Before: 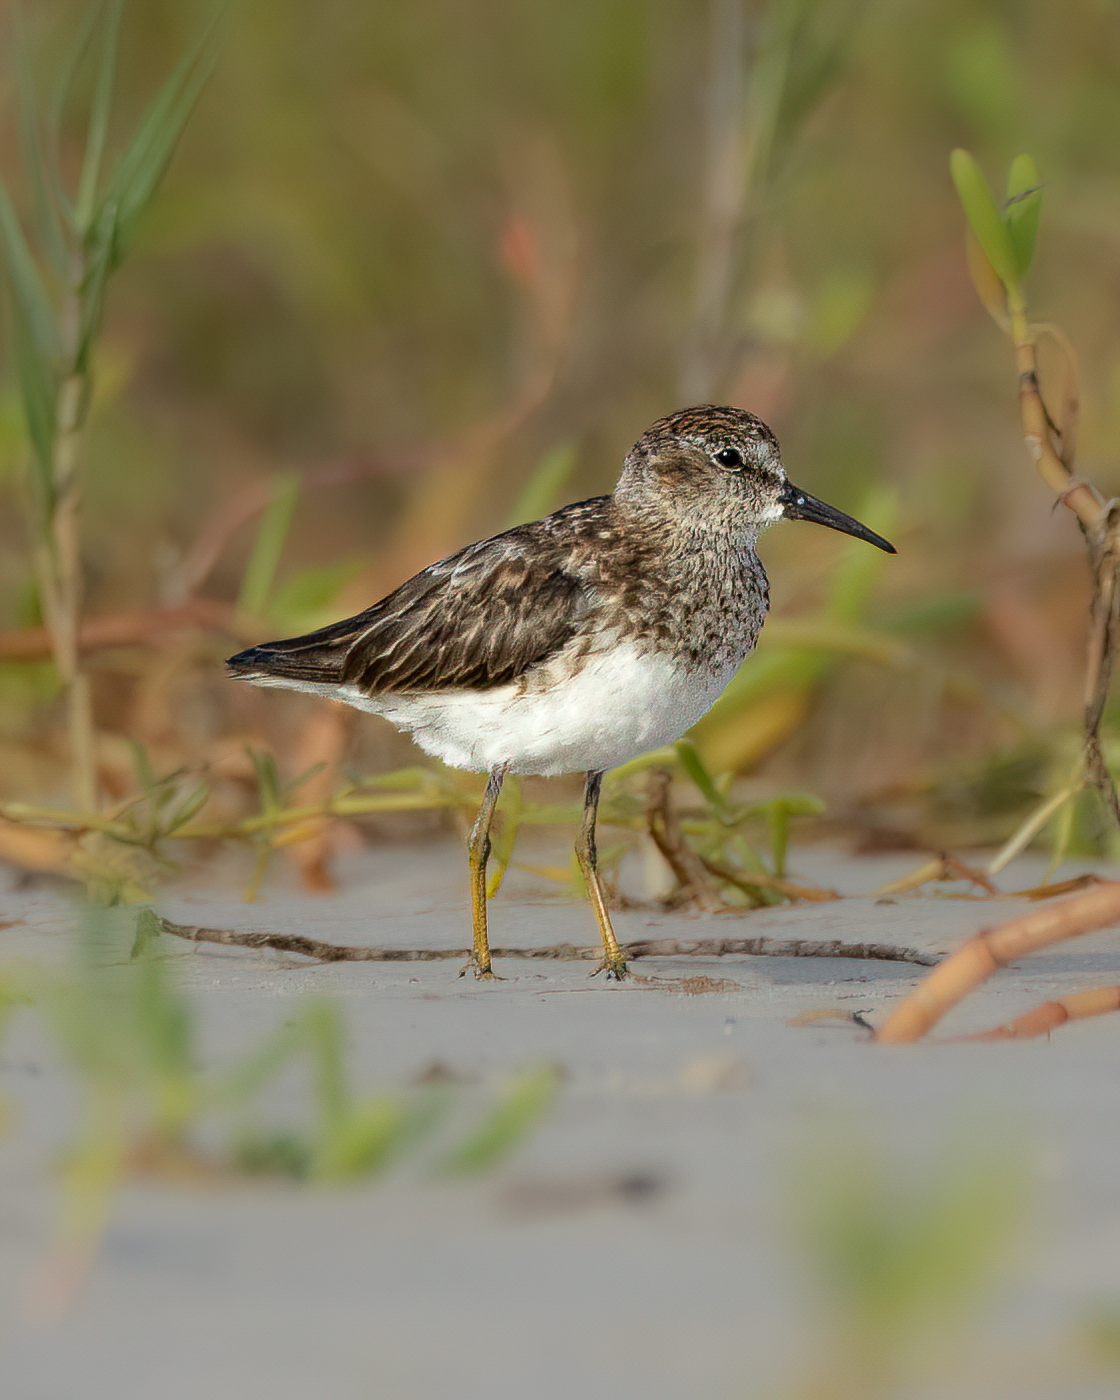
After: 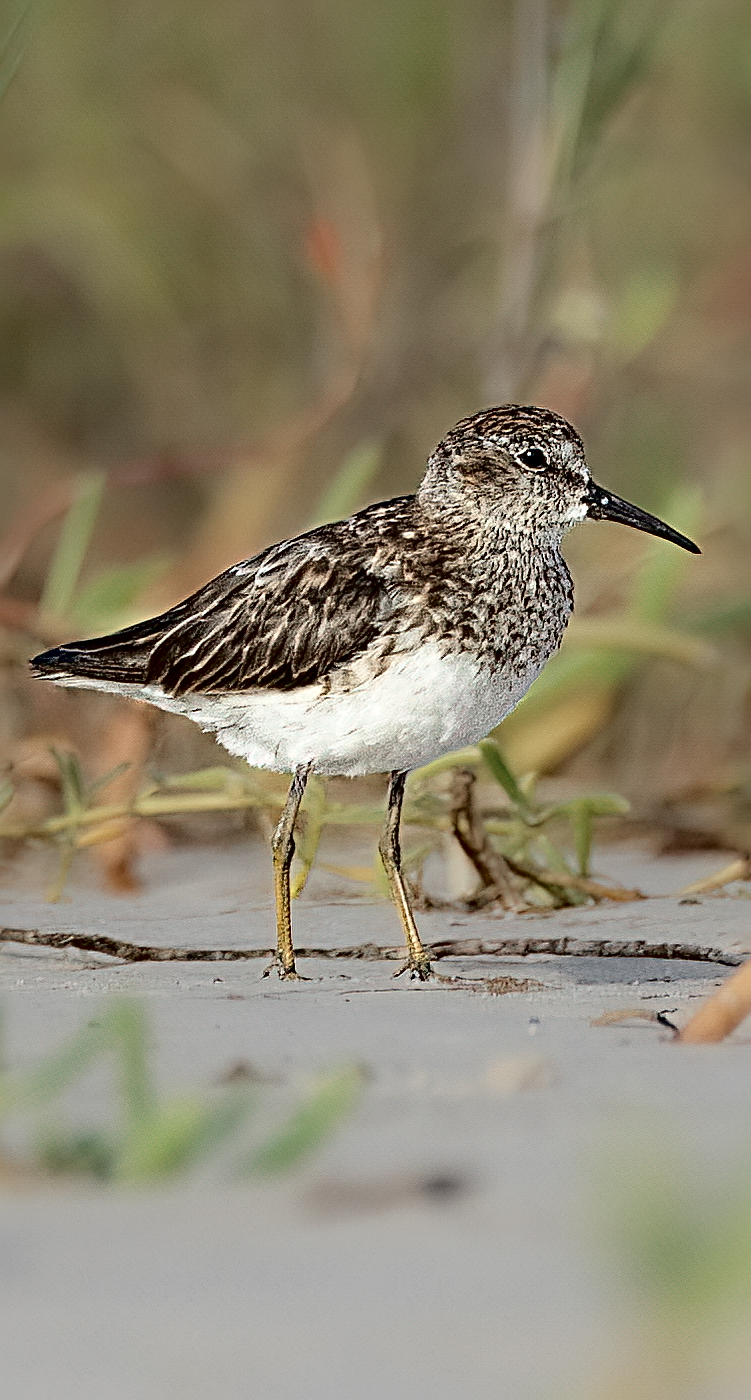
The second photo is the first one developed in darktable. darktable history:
color zones: curves: ch0 [(0, 0.5) (0.125, 0.4) (0.25, 0.5) (0.375, 0.4) (0.5, 0.4) (0.625, 0.35) (0.75, 0.35) (0.875, 0.5)]; ch1 [(0, 0.35) (0.125, 0.45) (0.25, 0.35) (0.375, 0.35) (0.5, 0.35) (0.625, 0.35) (0.75, 0.45) (0.875, 0.35)]; ch2 [(0, 0.6) (0.125, 0.5) (0.25, 0.5) (0.375, 0.6) (0.5, 0.6) (0.625, 0.5) (0.75, 0.5) (0.875, 0.5)]
sharpen: radius 3.665, amount 0.918
haze removal: compatibility mode true, adaptive false
tone equalizer: on, module defaults
tone curve: curves: ch0 [(0, 0) (0.003, 0) (0.011, 0.001) (0.025, 0.003) (0.044, 0.005) (0.069, 0.013) (0.1, 0.024) (0.136, 0.04) (0.177, 0.087) (0.224, 0.148) (0.277, 0.238) (0.335, 0.335) (0.399, 0.43) (0.468, 0.524) (0.543, 0.621) (0.623, 0.712) (0.709, 0.788) (0.801, 0.867) (0.898, 0.947) (1, 1)], color space Lab, independent channels, preserve colors none
crop and rotate: left 17.58%, right 15.362%
